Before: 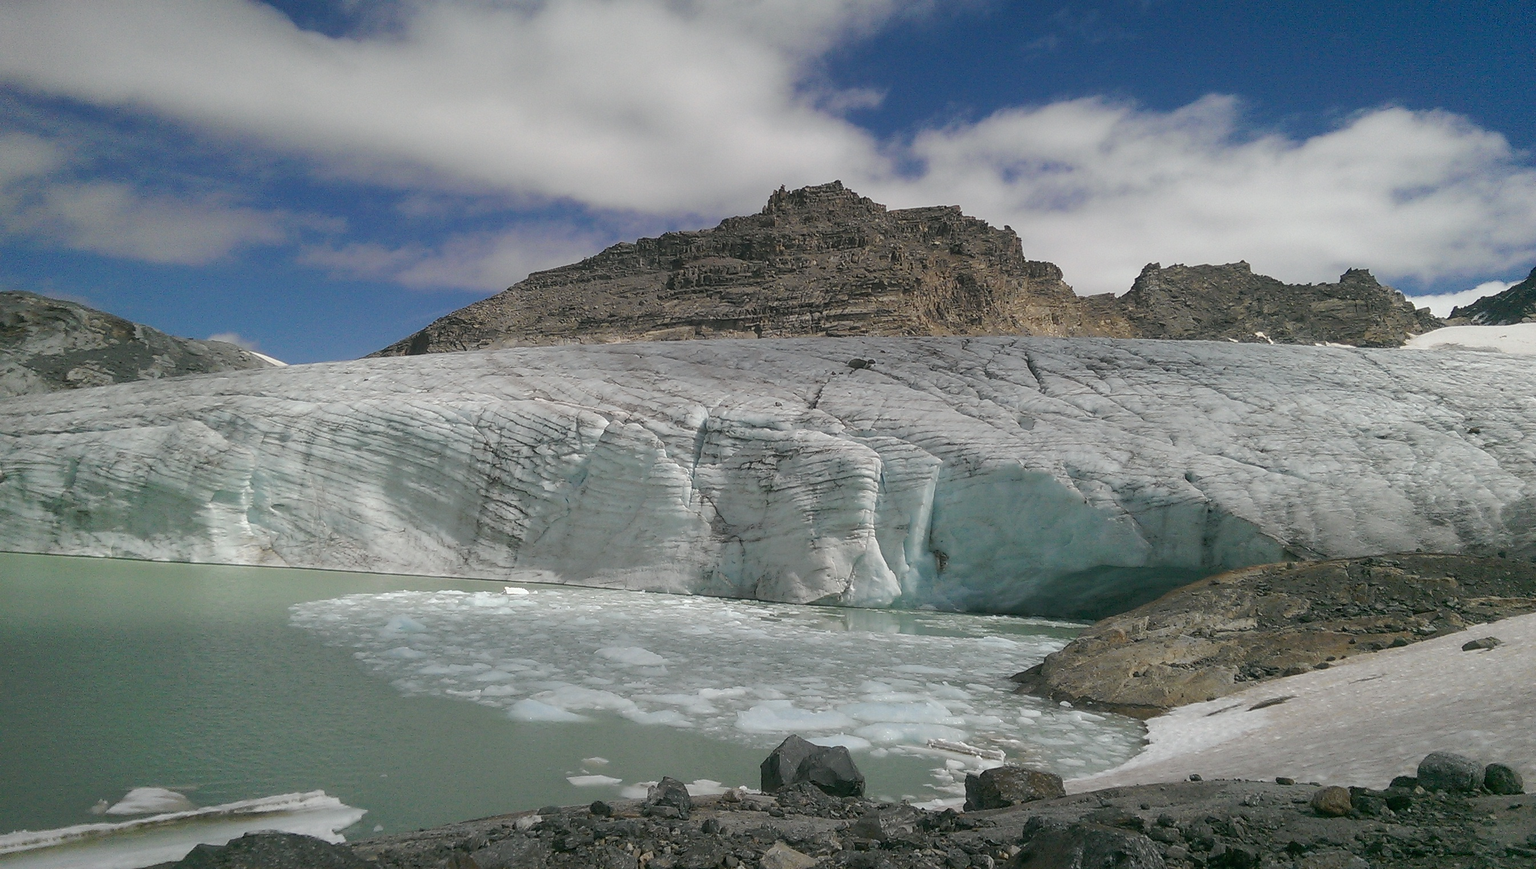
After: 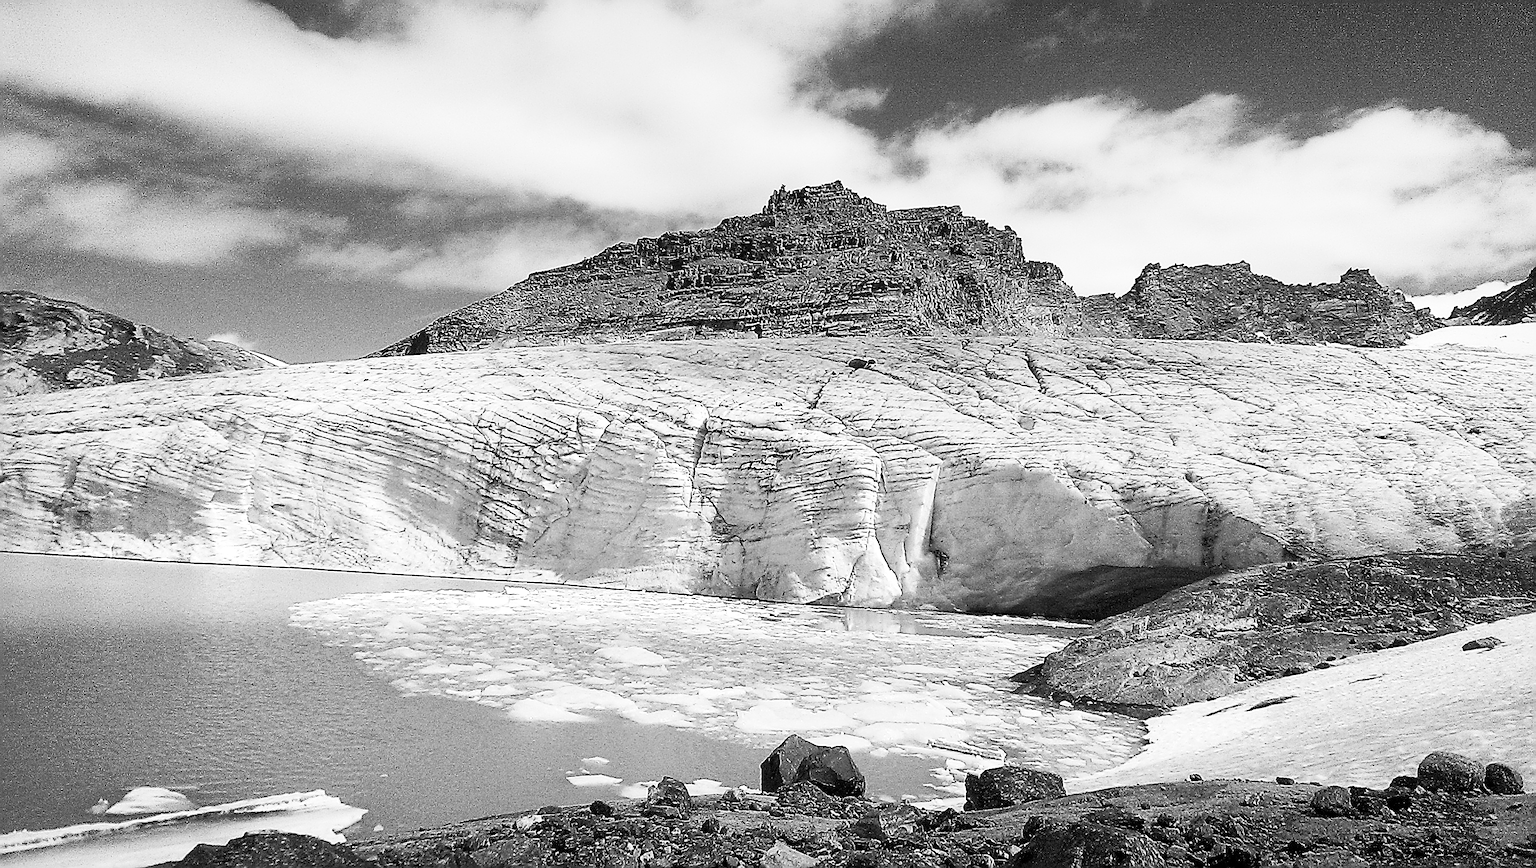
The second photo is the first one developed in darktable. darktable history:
sharpen: amount 2
local contrast: mode bilateral grid, contrast 20, coarseness 100, detail 150%, midtone range 0.2
monochrome: a 32, b 64, size 2.3
rgb curve: curves: ch0 [(0, 0) (0.21, 0.15) (0.24, 0.21) (0.5, 0.75) (0.75, 0.96) (0.89, 0.99) (1, 1)]; ch1 [(0, 0.02) (0.21, 0.13) (0.25, 0.2) (0.5, 0.67) (0.75, 0.9) (0.89, 0.97) (1, 1)]; ch2 [(0, 0.02) (0.21, 0.13) (0.25, 0.2) (0.5, 0.67) (0.75, 0.9) (0.89, 0.97) (1, 1)], compensate middle gray true
